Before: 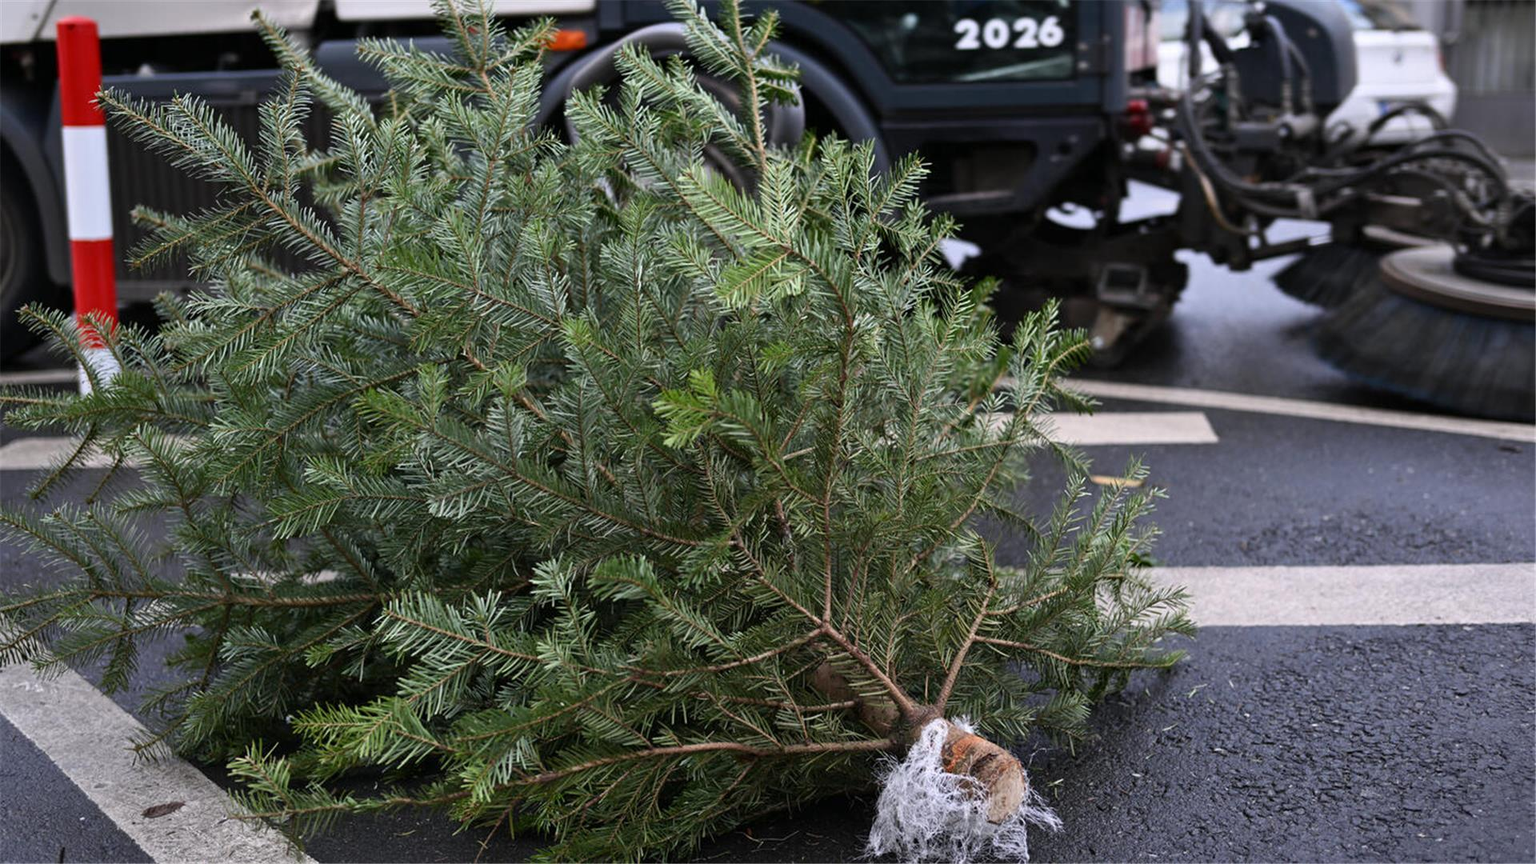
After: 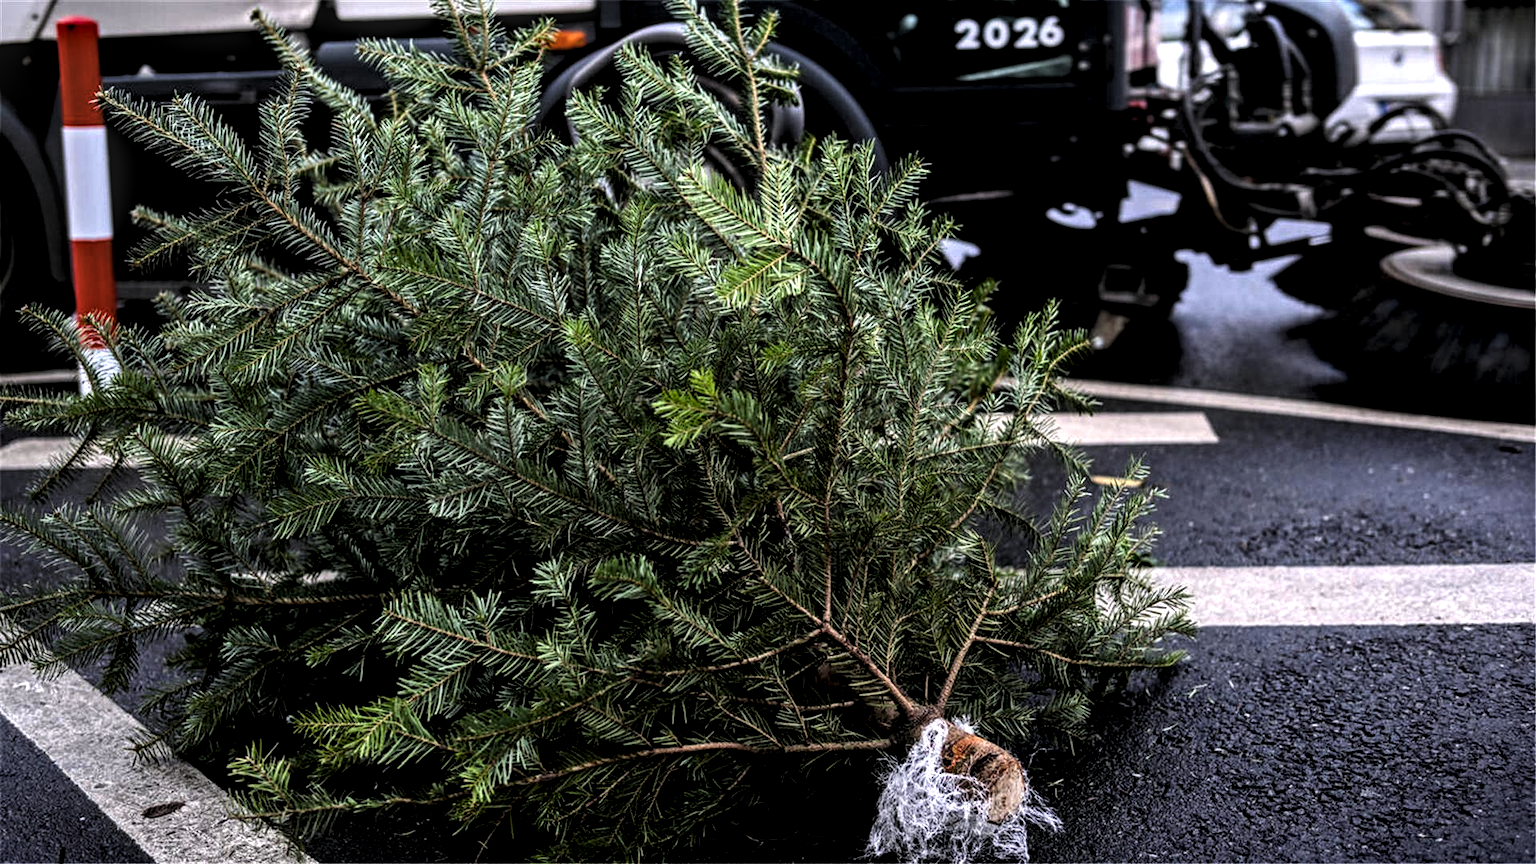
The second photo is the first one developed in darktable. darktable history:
color balance rgb: perceptual saturation grading › global saturation 25%, global vibrance 20%
levels: levels [0.129, 0.519, 0.867]
exposure: exposure -0.151 EV, compensate highlight preservation false
local contrast: highlights 0%, shadows 0%, detail 182%
